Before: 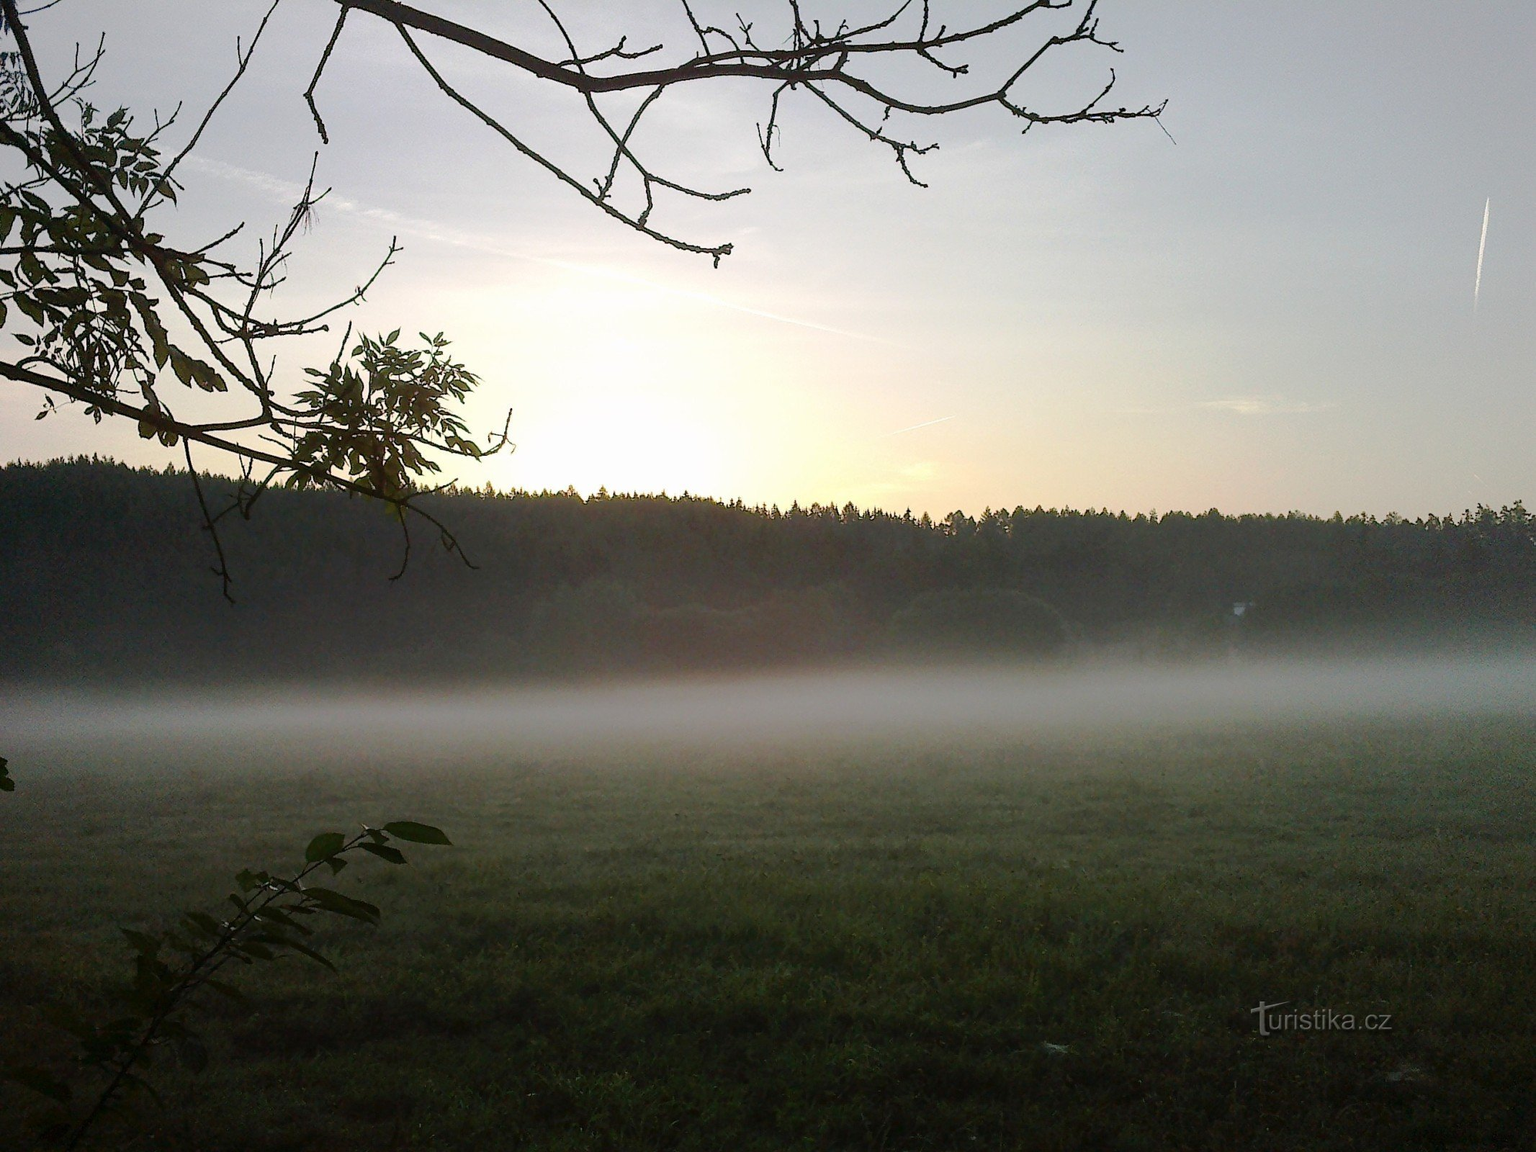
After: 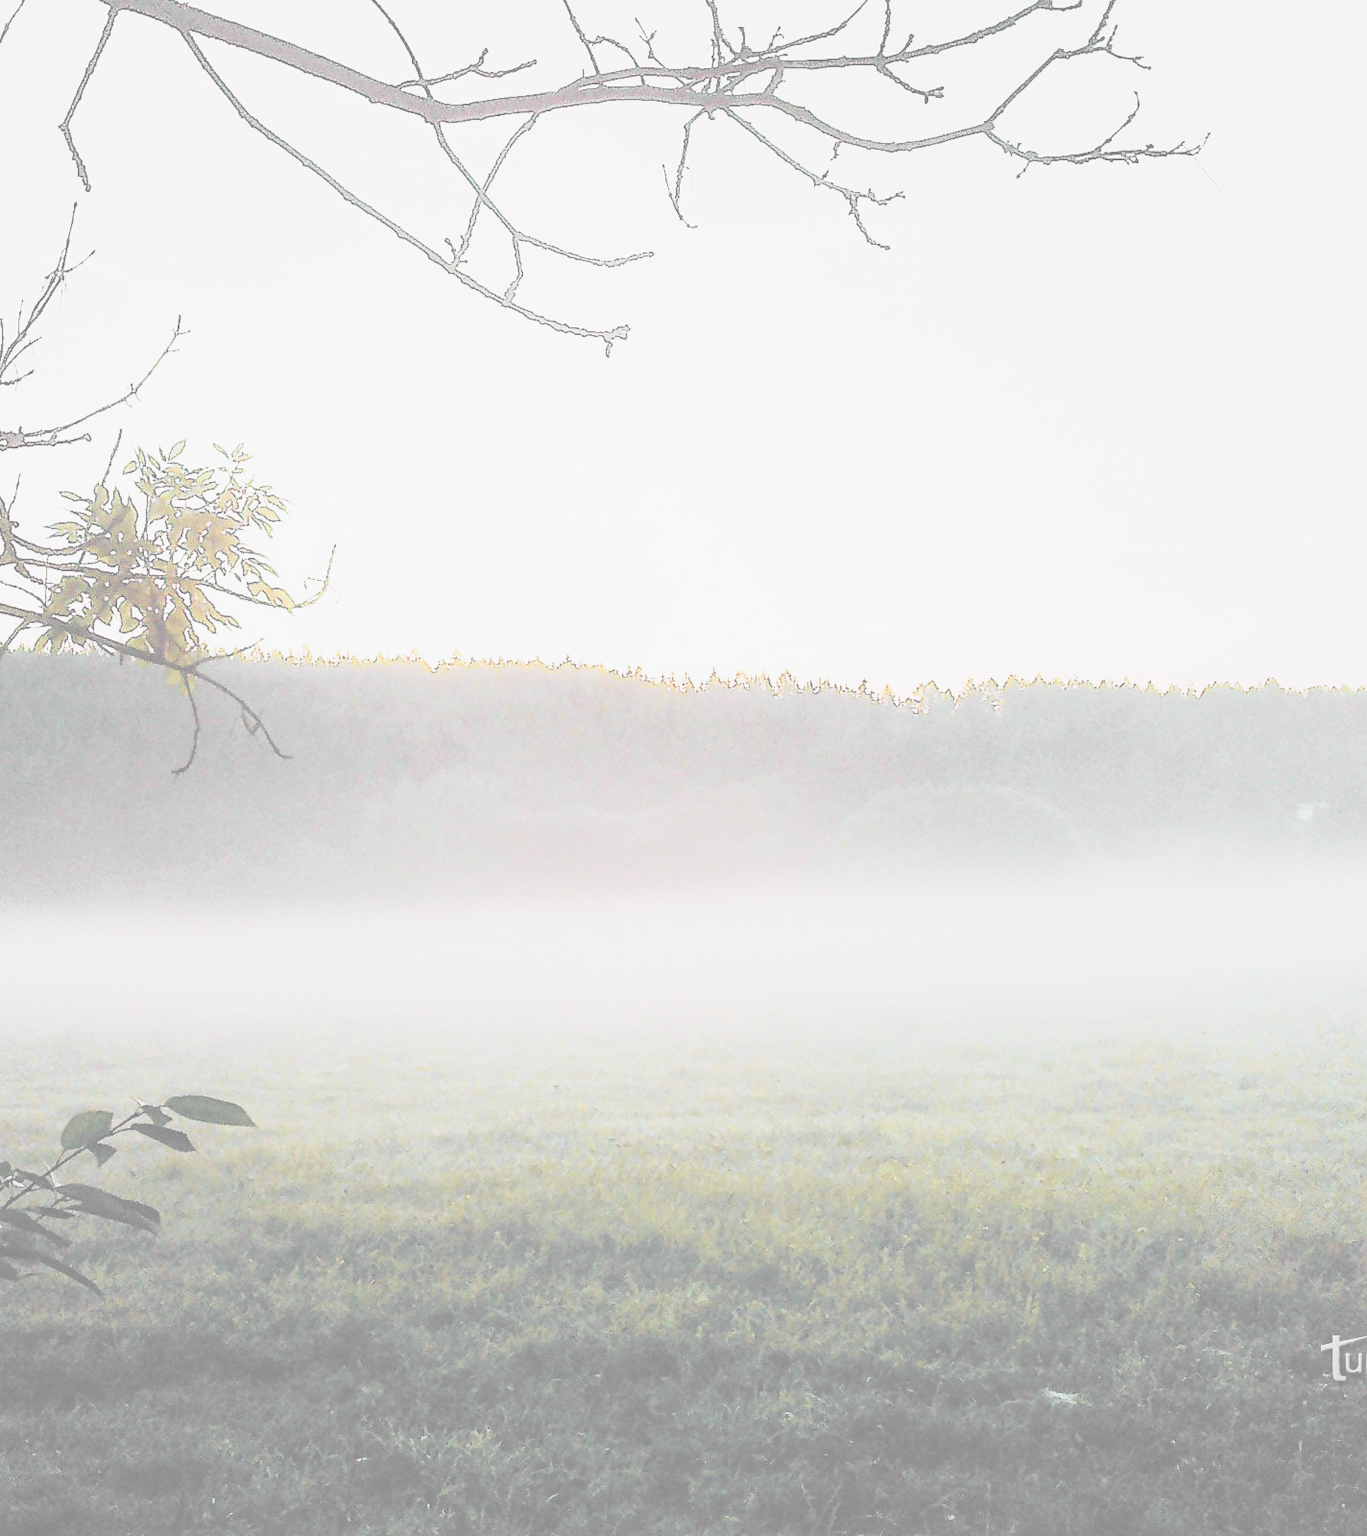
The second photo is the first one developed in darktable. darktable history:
crop: left 16.943%, right 16.285%
contrast brightness saturation: contrast -0.323, brightness 0.745, saturation -0.789
tone curve: curves: ch0 [(0, 0) (0.062, 0.023) (0.168, 0.142) (0.359, 0.44) (0.469, 0.544) (0.634, 0.722) (0.839, 0.909) (0.998, 0.978)]; ch1 [(0, 0) (0.437, 0.453) (0.472, 0.47) (0.502, 0.504) (0.527, 0.546) (0.568, 0.619) (0.608, 0.665) (0.669, 0.748) (0.859, 0.899) (1, 1)]; ch2 [(0, 0) (0.33, 0.301) (0.421, 0.443) (0.473, 0.498) (0.509, 0.5) (0.535, 0.564) (0.575, 0.625) (0.608, 0.676) (1, 1)], color space Lab, independent channels, preserve colors none
exposure: black level correction 0.001, exposure 1.637 EV, compensate exposure bias true, compensate highlight preservation false
base curve: curves: ch0 [(0, 0) (0.036, 0.025) (0.121, 0.166) (0.206, 0.329) (0.605, 0.79) (1, 1)], preserve colors none
